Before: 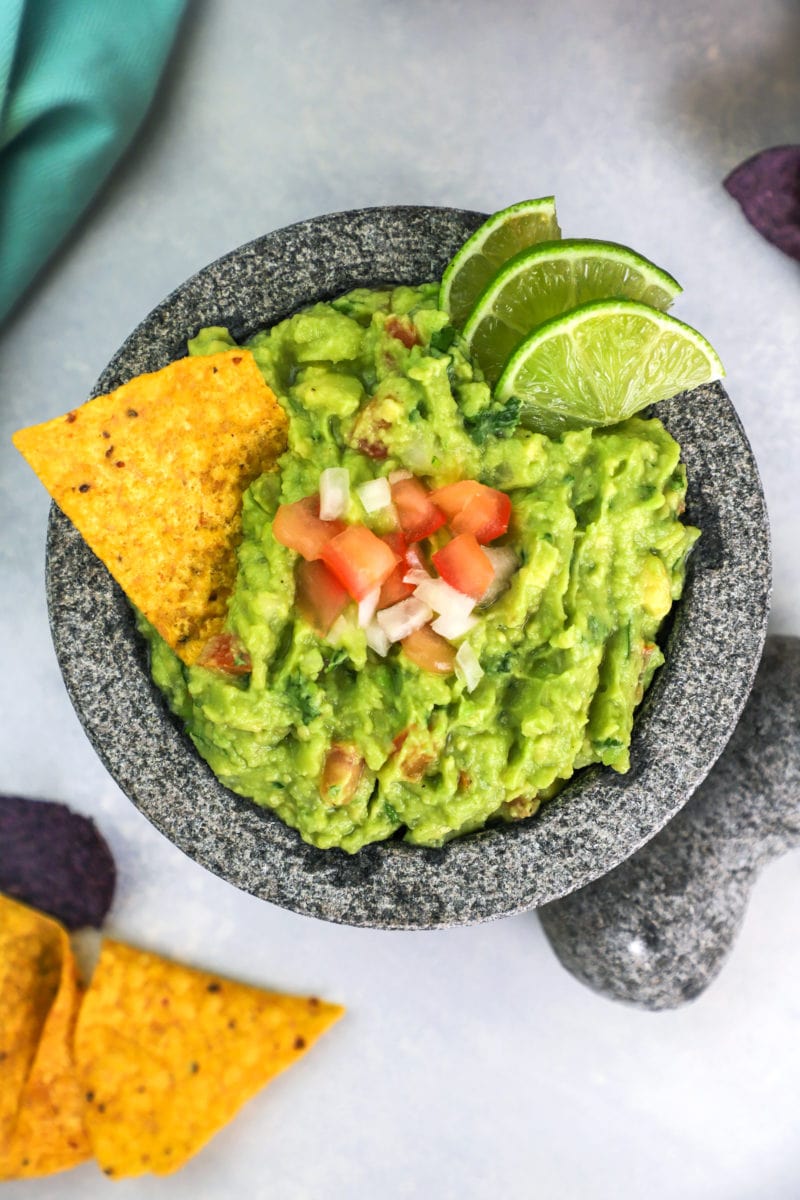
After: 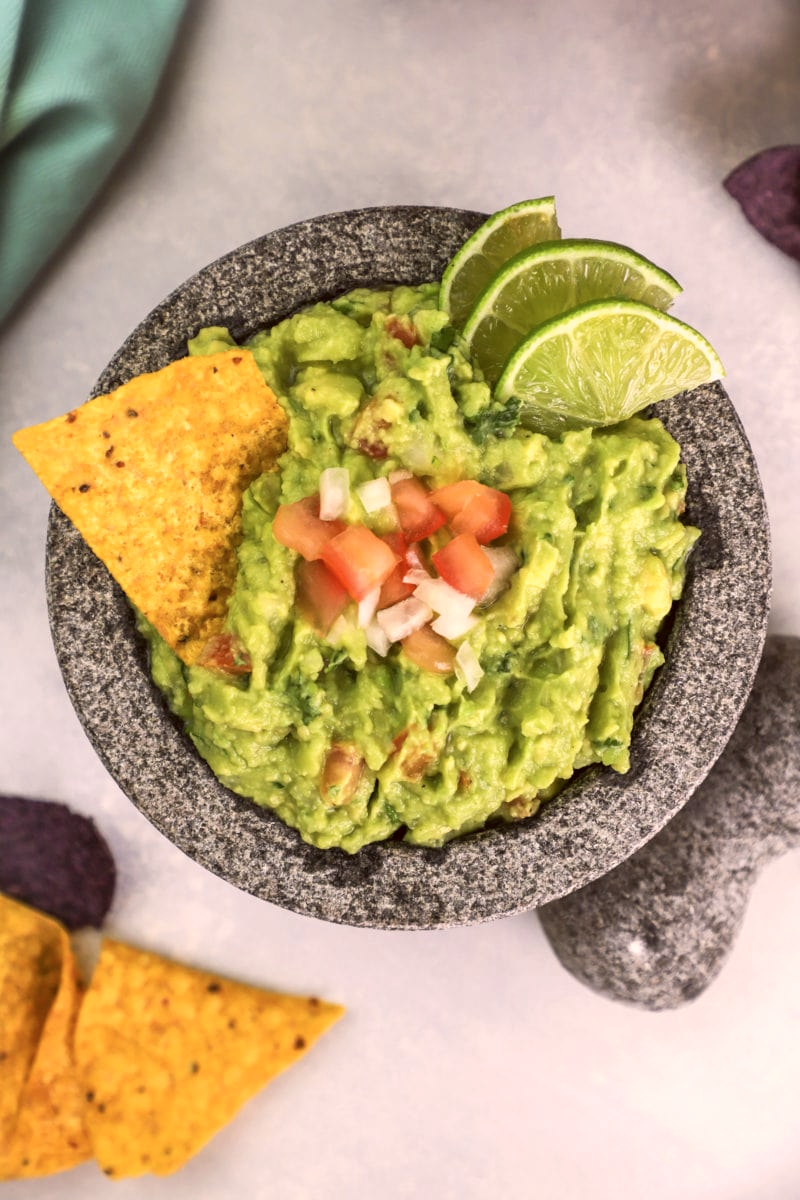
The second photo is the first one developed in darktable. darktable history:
color correction: highlights a* 10.21, highlights b* 9.79, shadows a* 8.61, shadows b* 7.88, saturation 0.8
rotate and perspective: crop left 0, crop top 0
